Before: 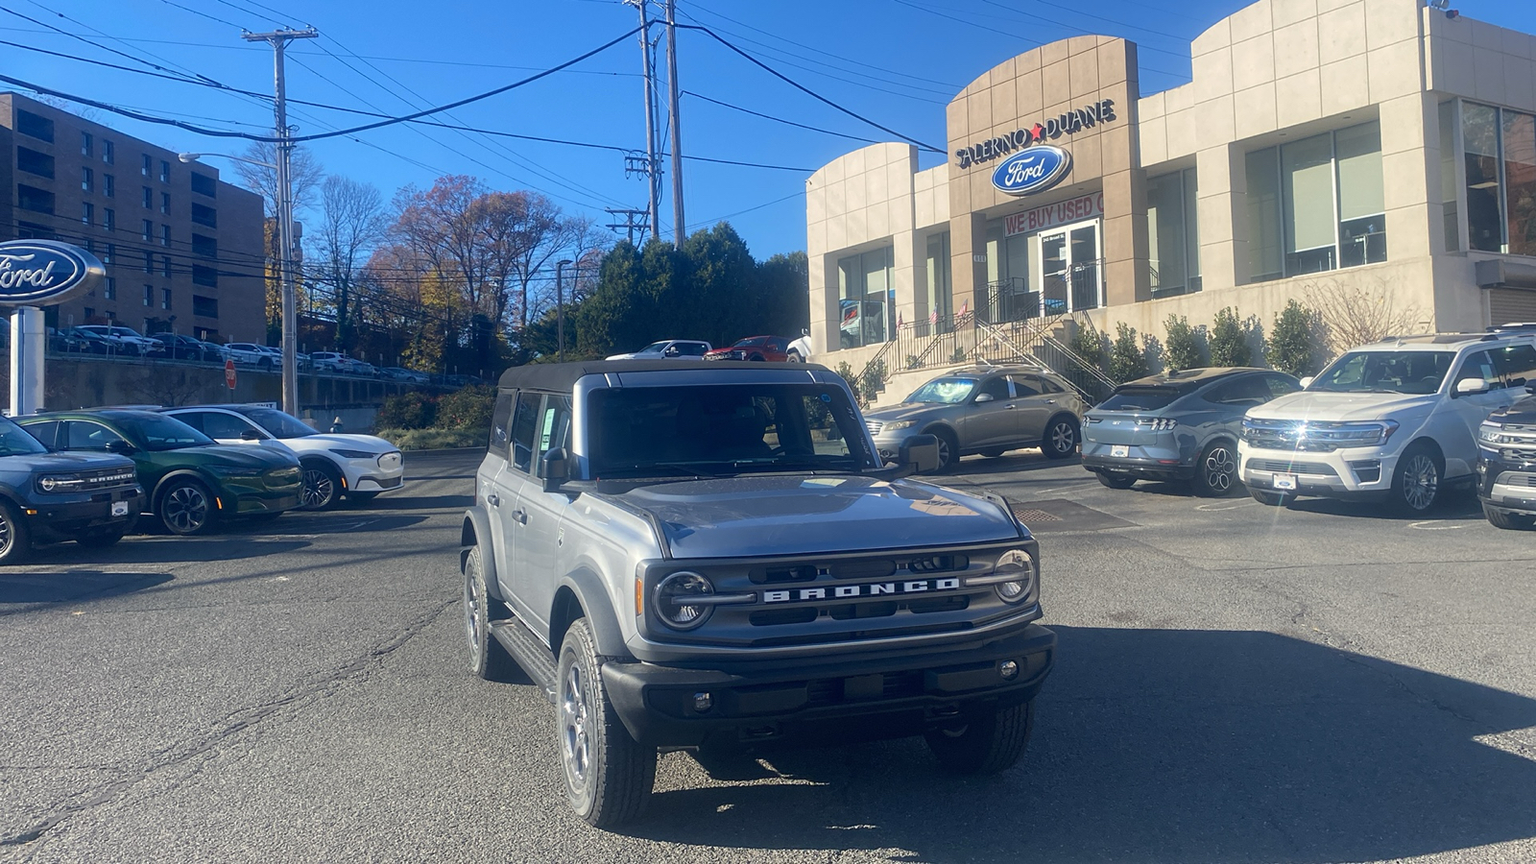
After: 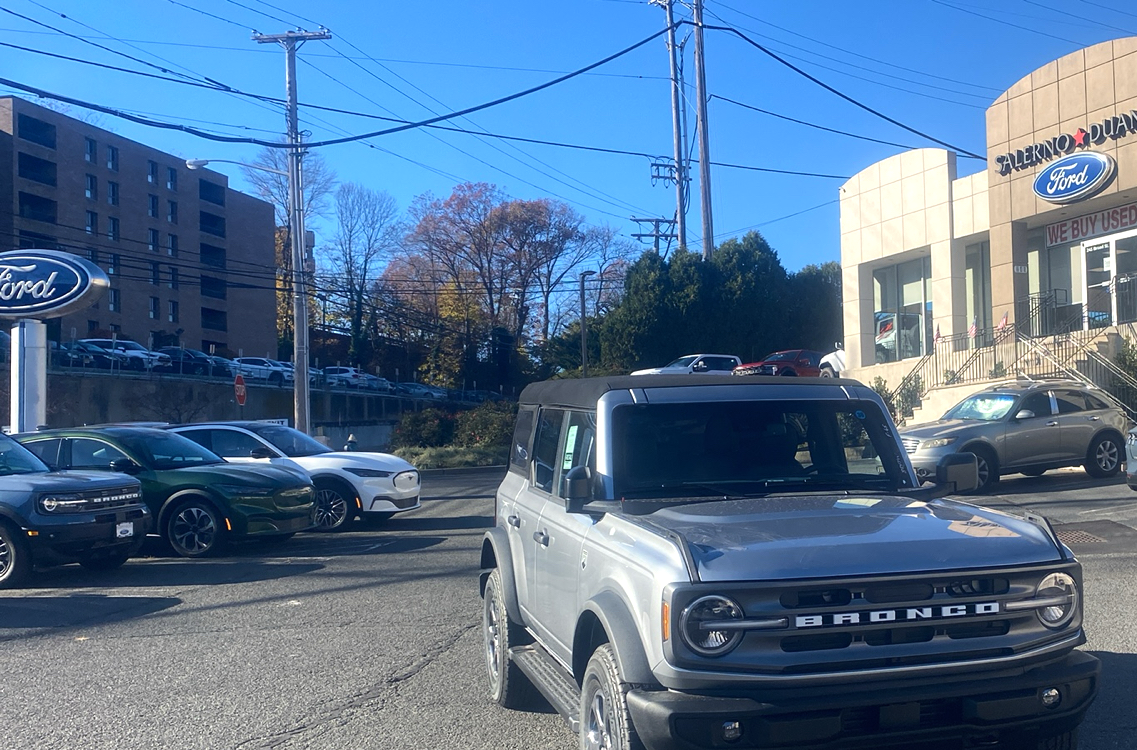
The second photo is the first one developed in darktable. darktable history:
tone equalizer: -8 EV -0.417 EV, -7 EV -0.389 EV, -6 EV -0.333 EV, -5 EV -0.222 EV, -3 EV 0.222 EV, -2 EV 0.333 EV, -1 EV 0.389 EV, +0 EV 0.417 EV, edges refinement/feathering 500, mask exposure compensation -1.57 EV, preserve details no
crop: right 28.885%, bottom 16.626%
